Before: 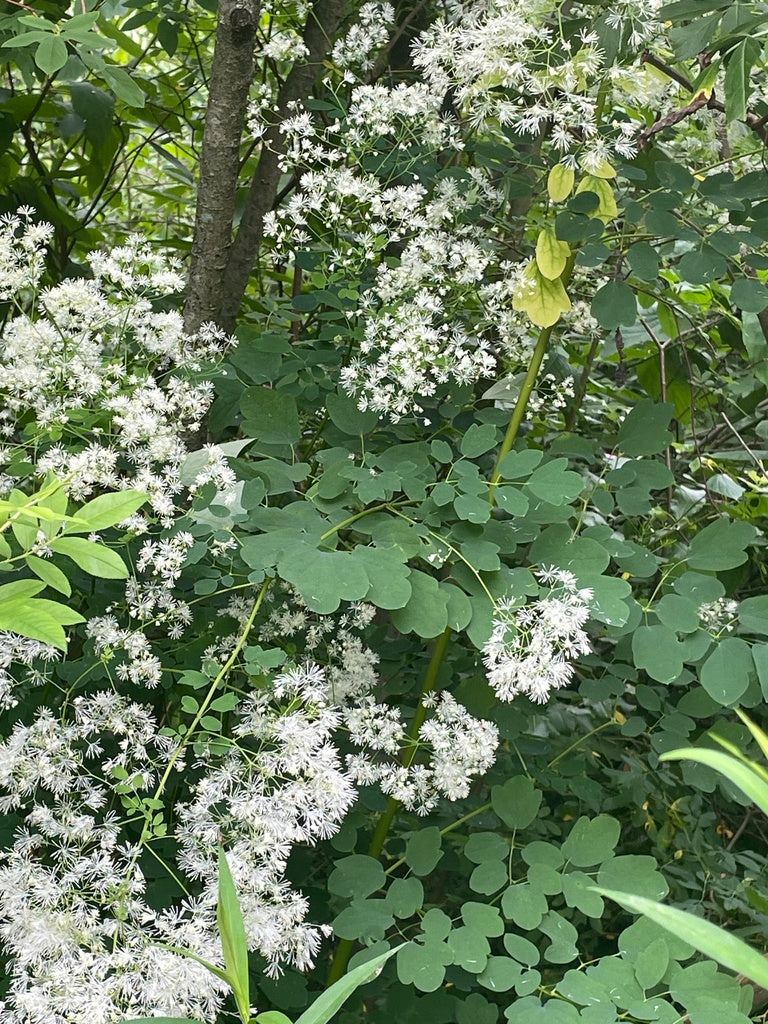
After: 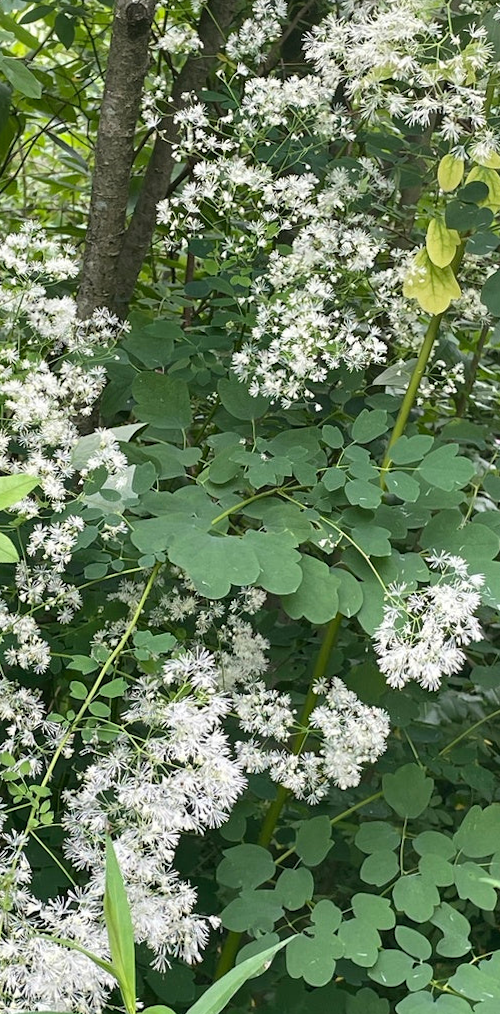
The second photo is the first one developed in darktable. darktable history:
rotate and perspective: rotation 0.226°, lens shift (vertical) -0.042, crop left 0.023, crop right 0.982, crop top 0.006, crop bottom 0.994
crop and rotate: left 13.537%, right 19.796%
